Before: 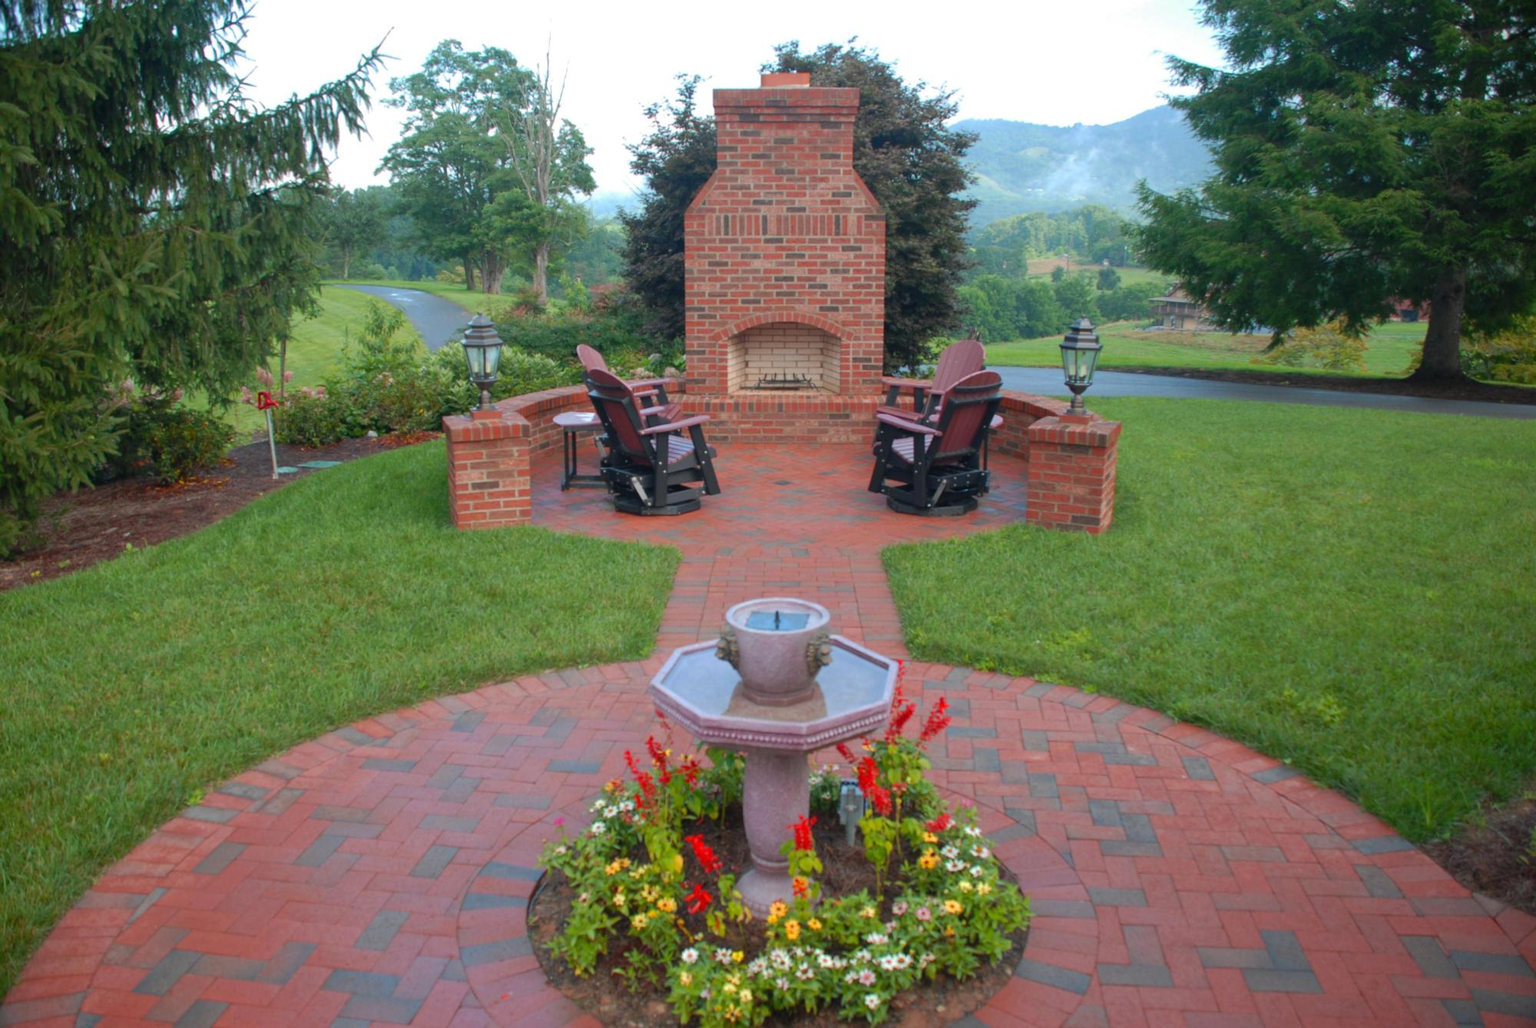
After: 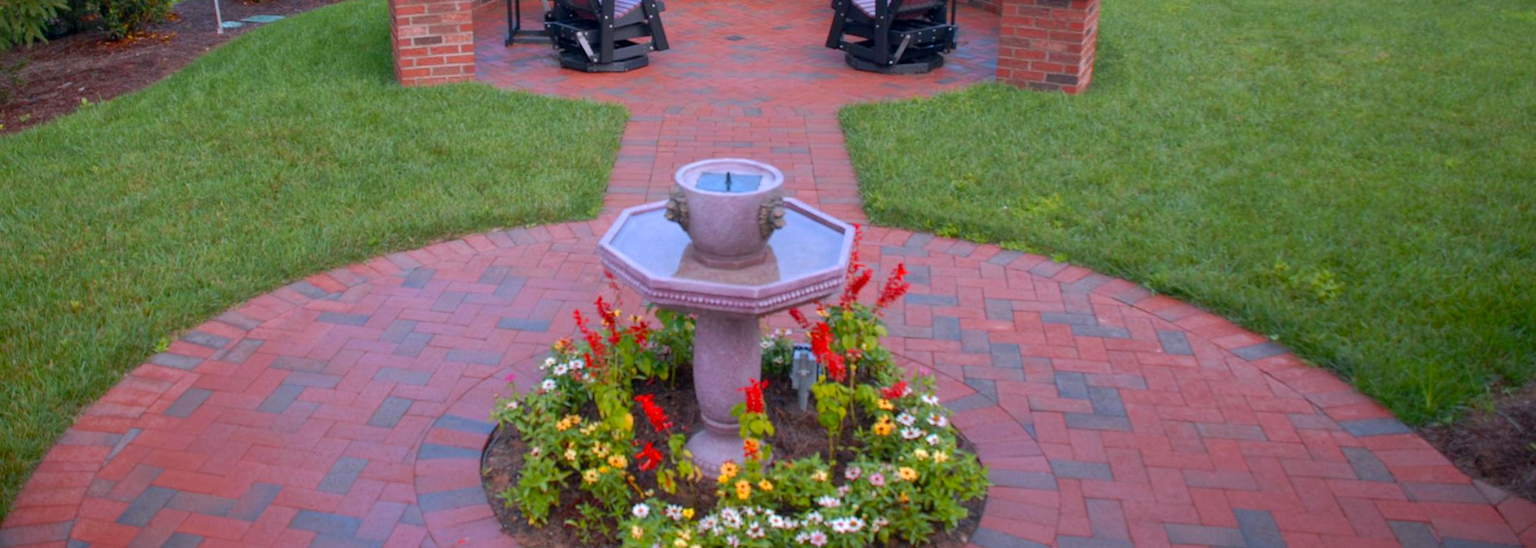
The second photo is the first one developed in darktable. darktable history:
white balance: red 1.042, blue 1.17
rotate and perspective: rotation 0.062°, lens shift (vertical) 0.115, lens shift (horizontal) -0.133, crop left 0.047, crop right 0.94, crop top 0.061, crop bottom 0.94
exposure: black level correction 0.005, exposure 0.001 EV, compensate highlight preservation false
crop and rotate: top 46.237%
